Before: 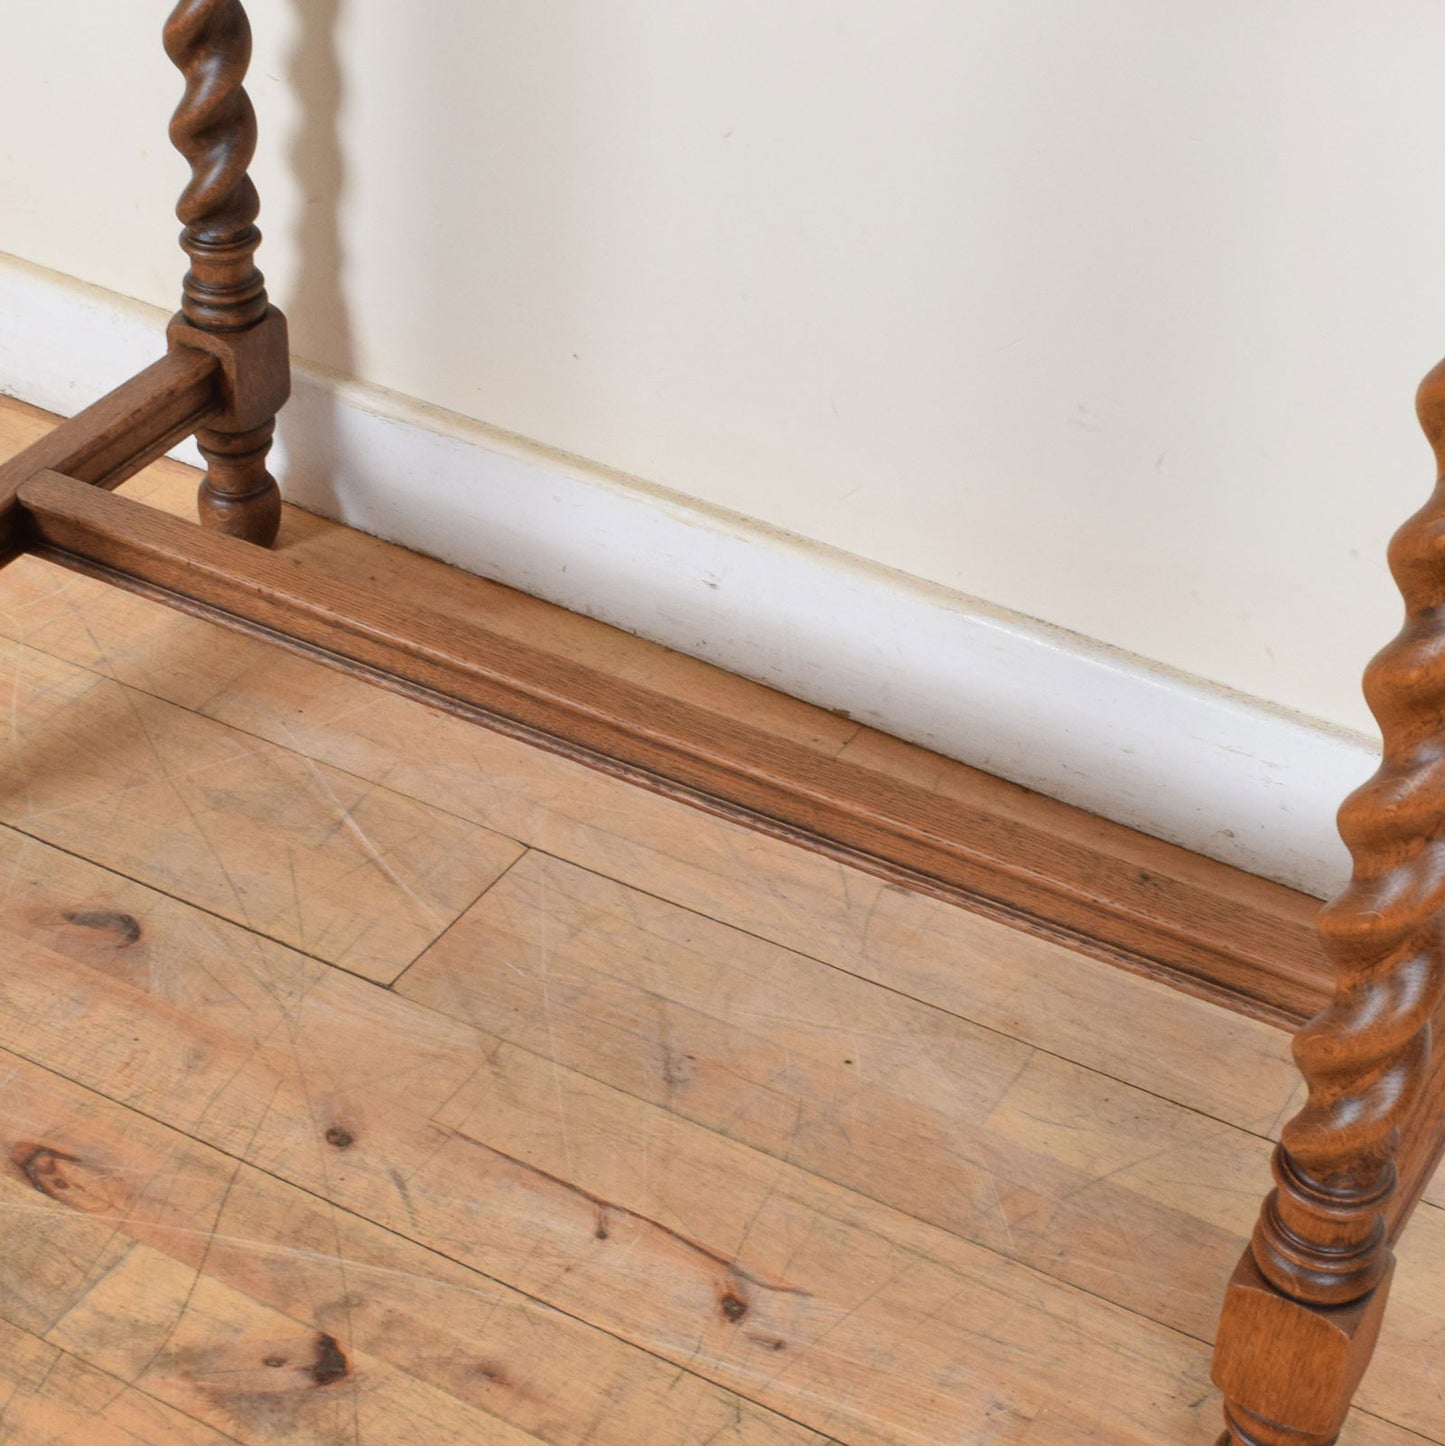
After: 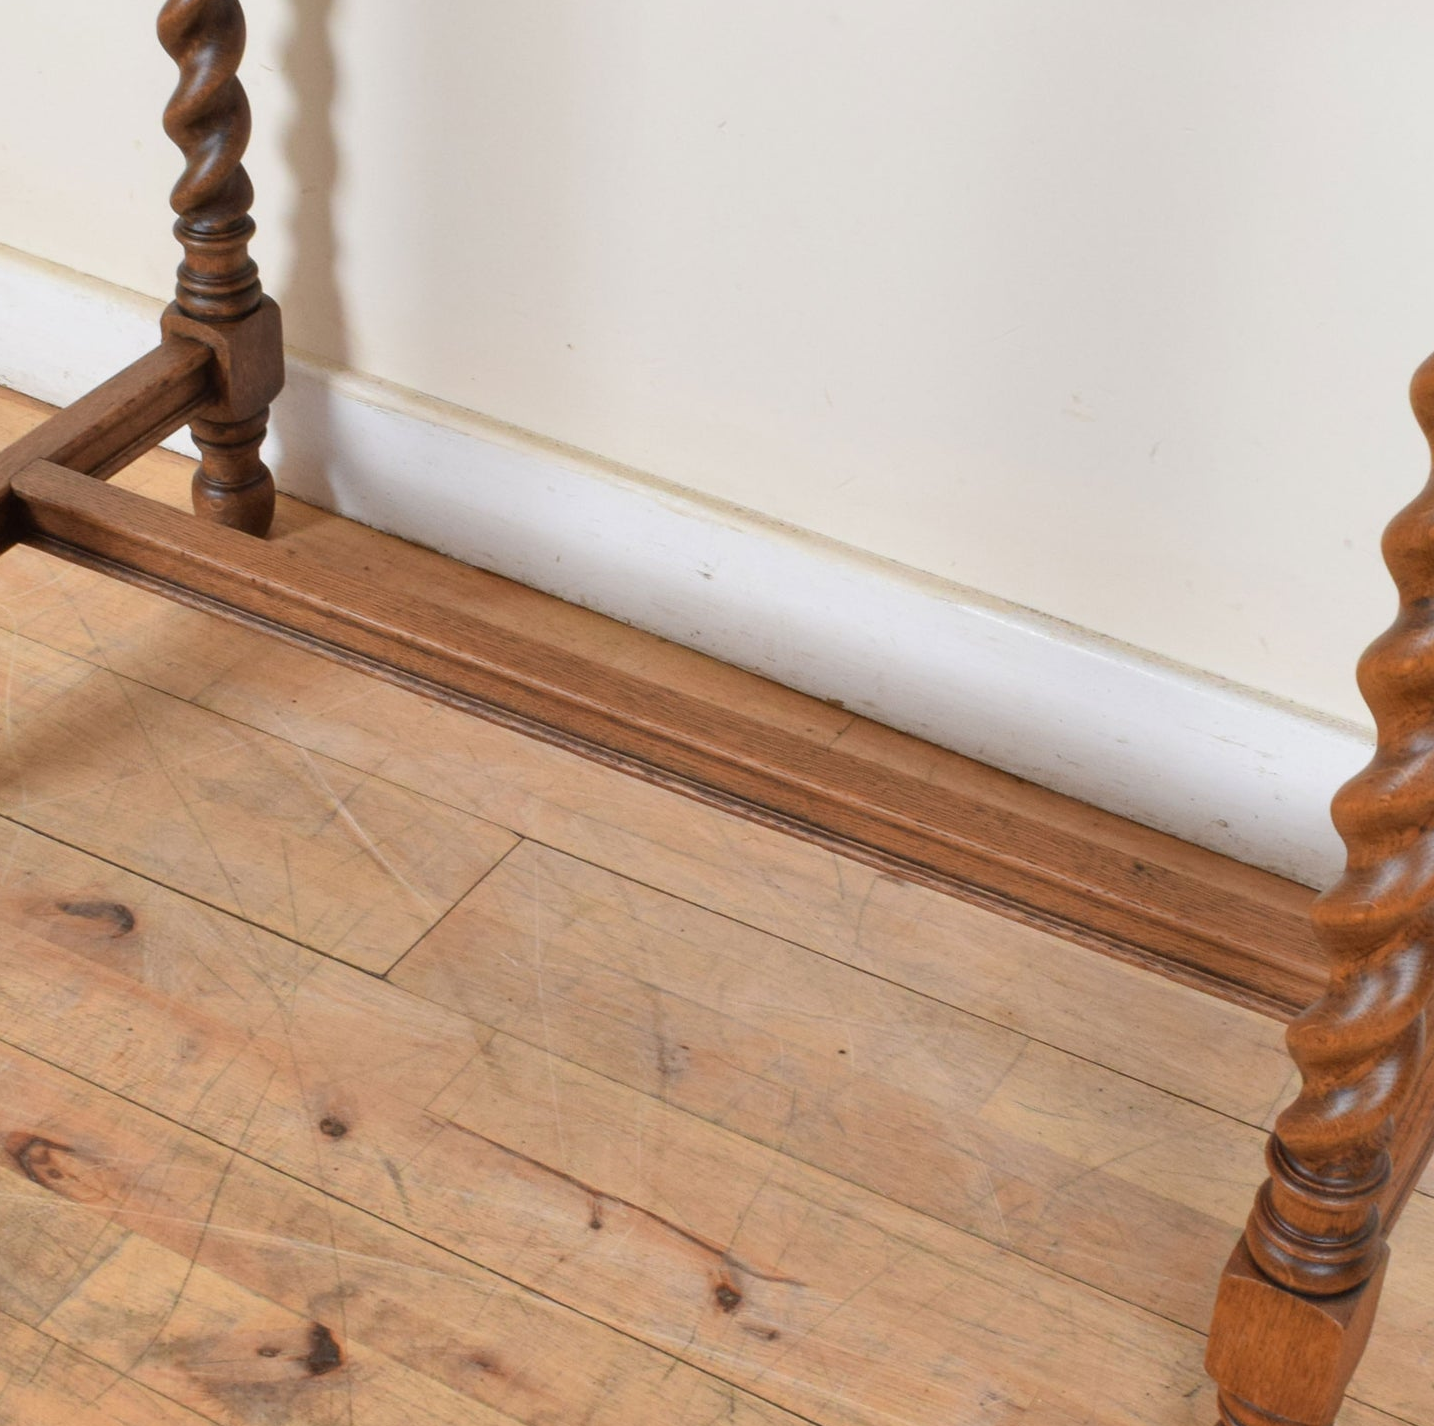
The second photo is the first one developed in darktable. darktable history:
crop: left 0.477%, top 0.761%, right 0.239%, bottom 0.554%
